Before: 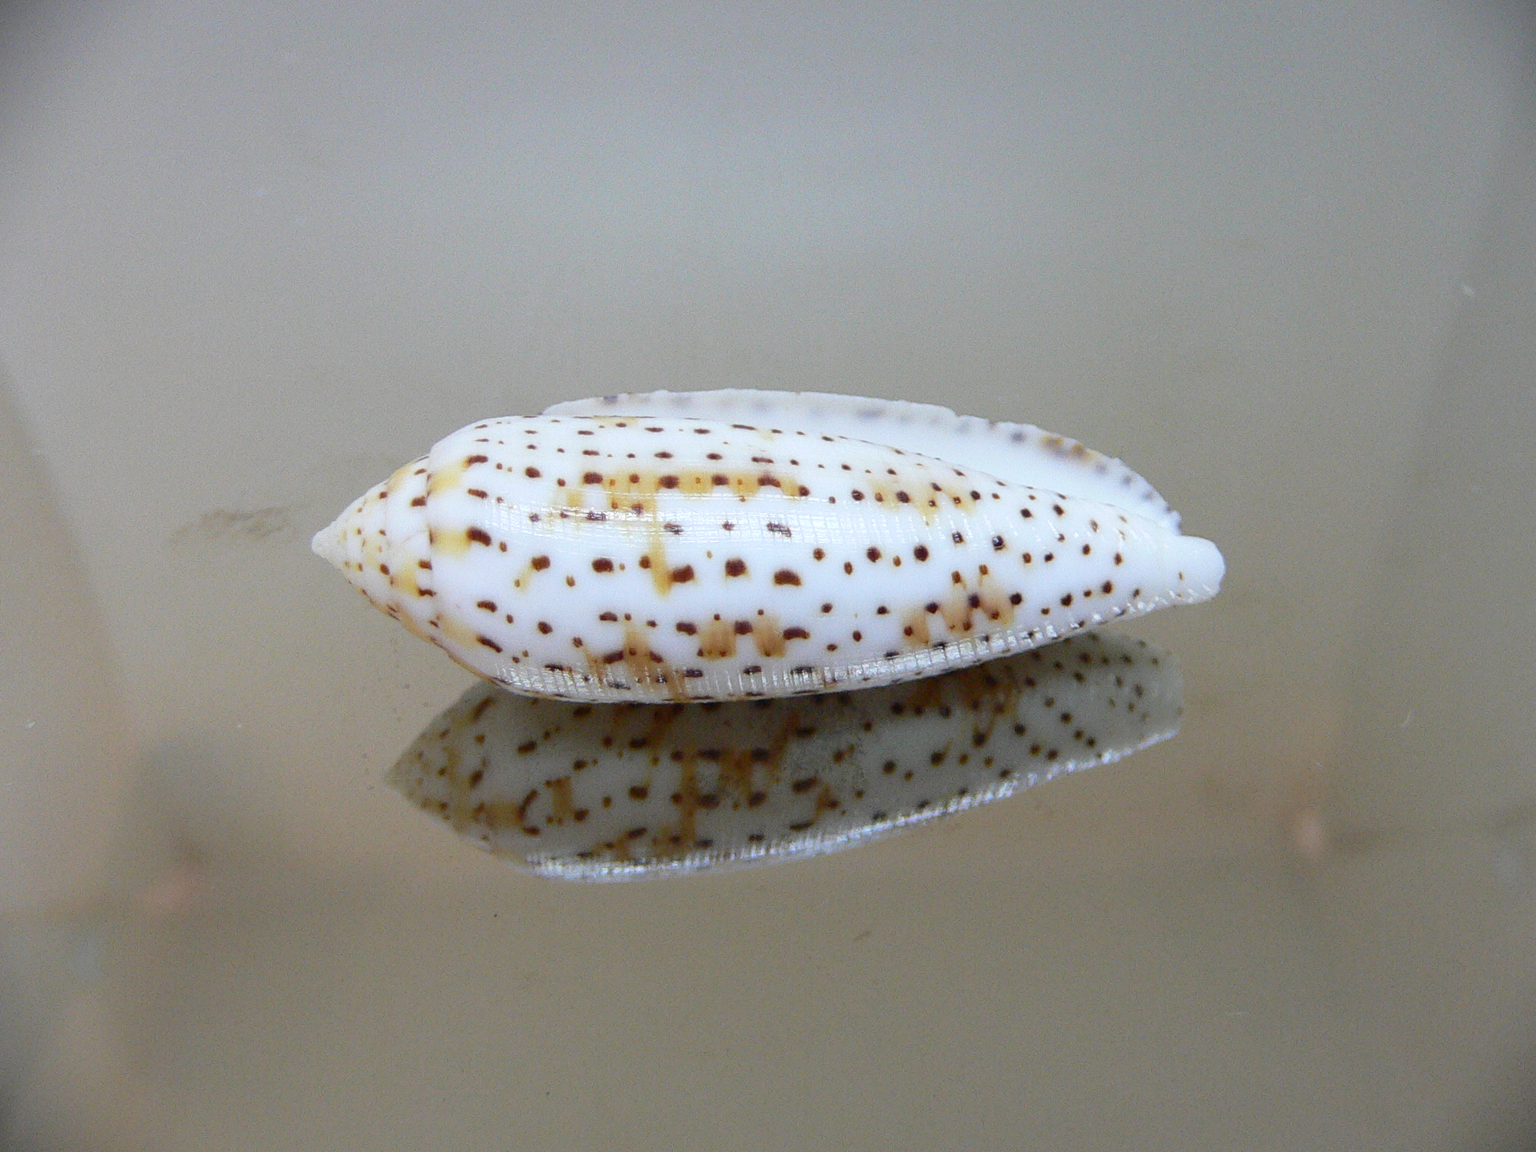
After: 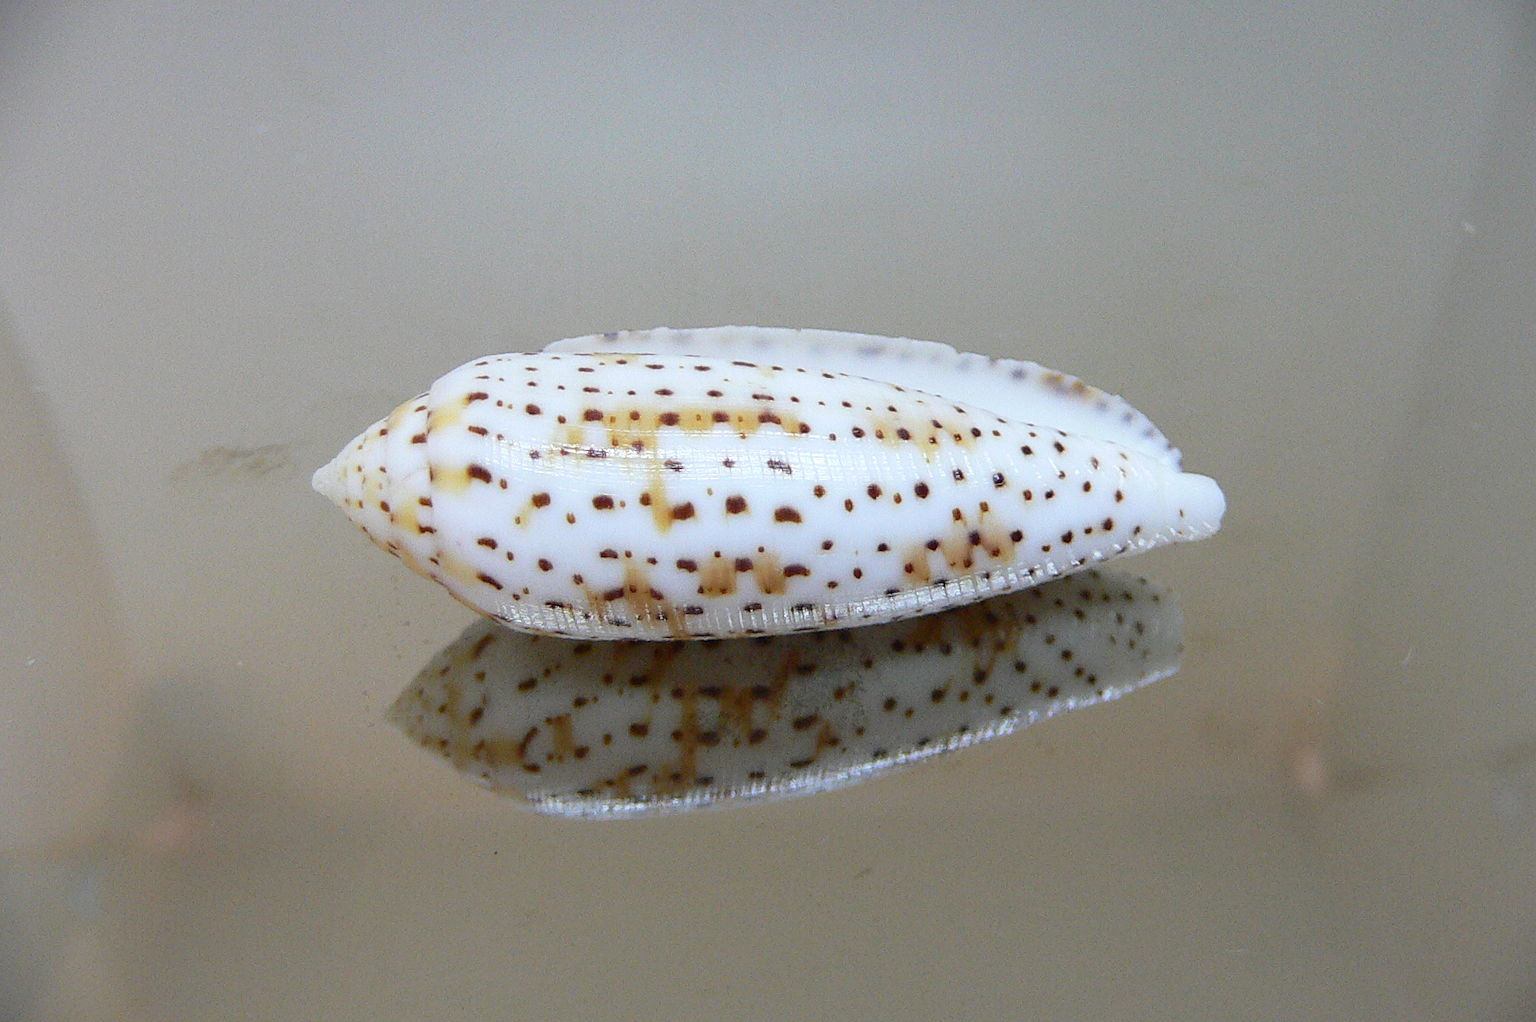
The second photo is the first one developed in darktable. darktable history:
crop and rotate: top 5.609%, bottom 5.609%
sharpen: radius 1.864, amount 0.398, threshold 1.271
